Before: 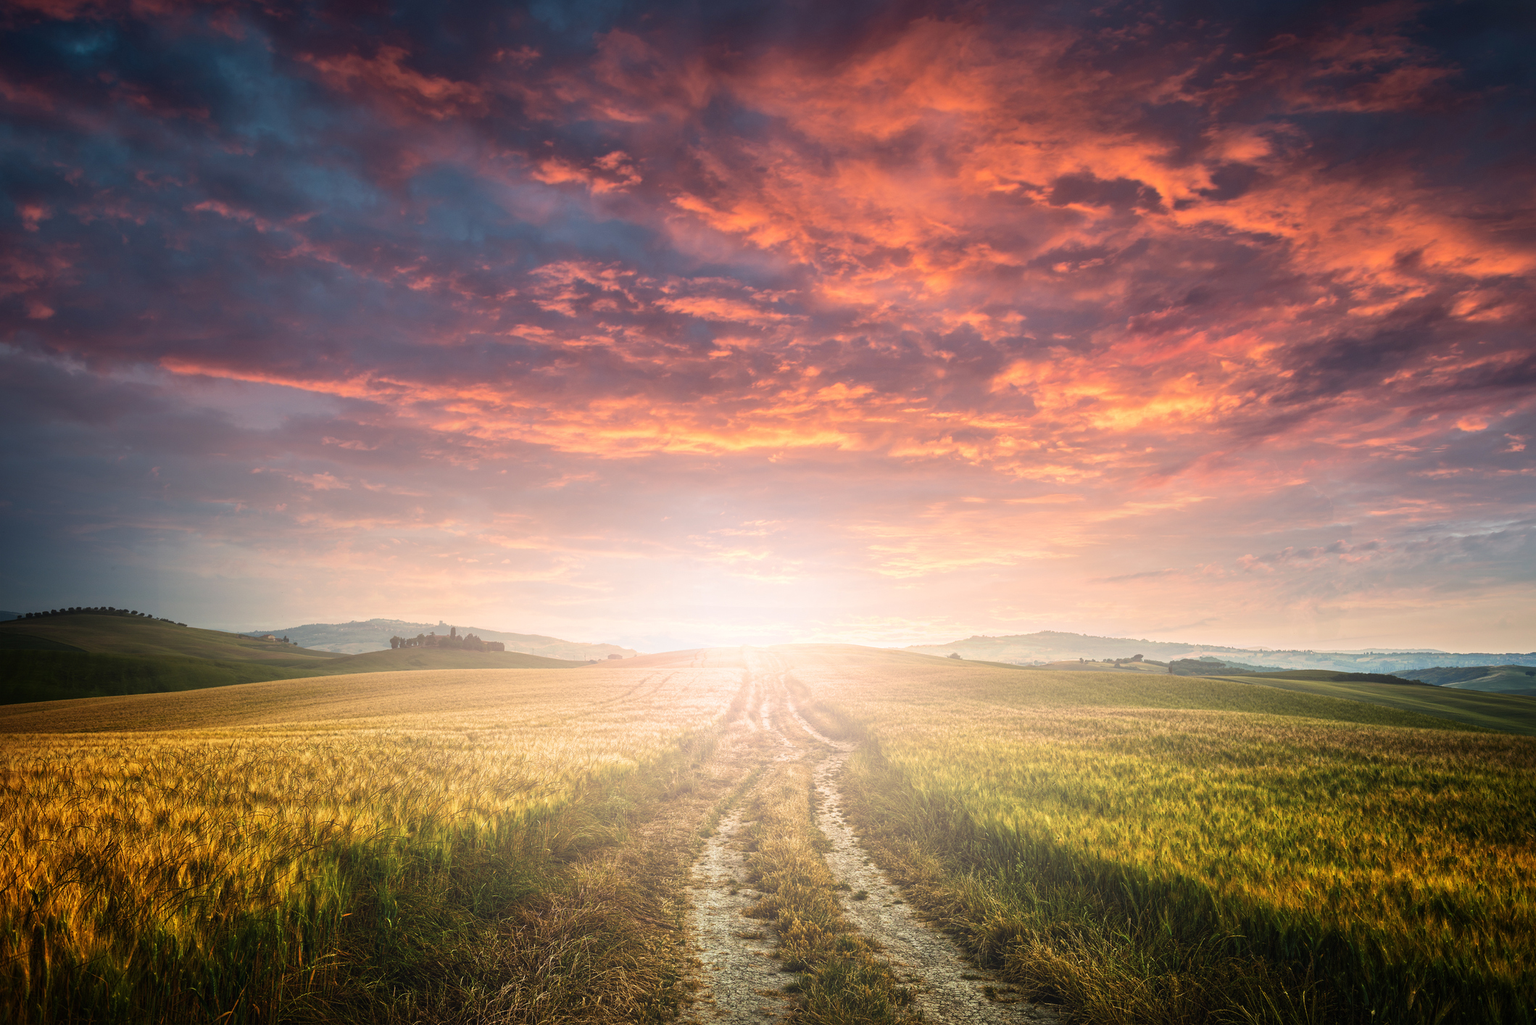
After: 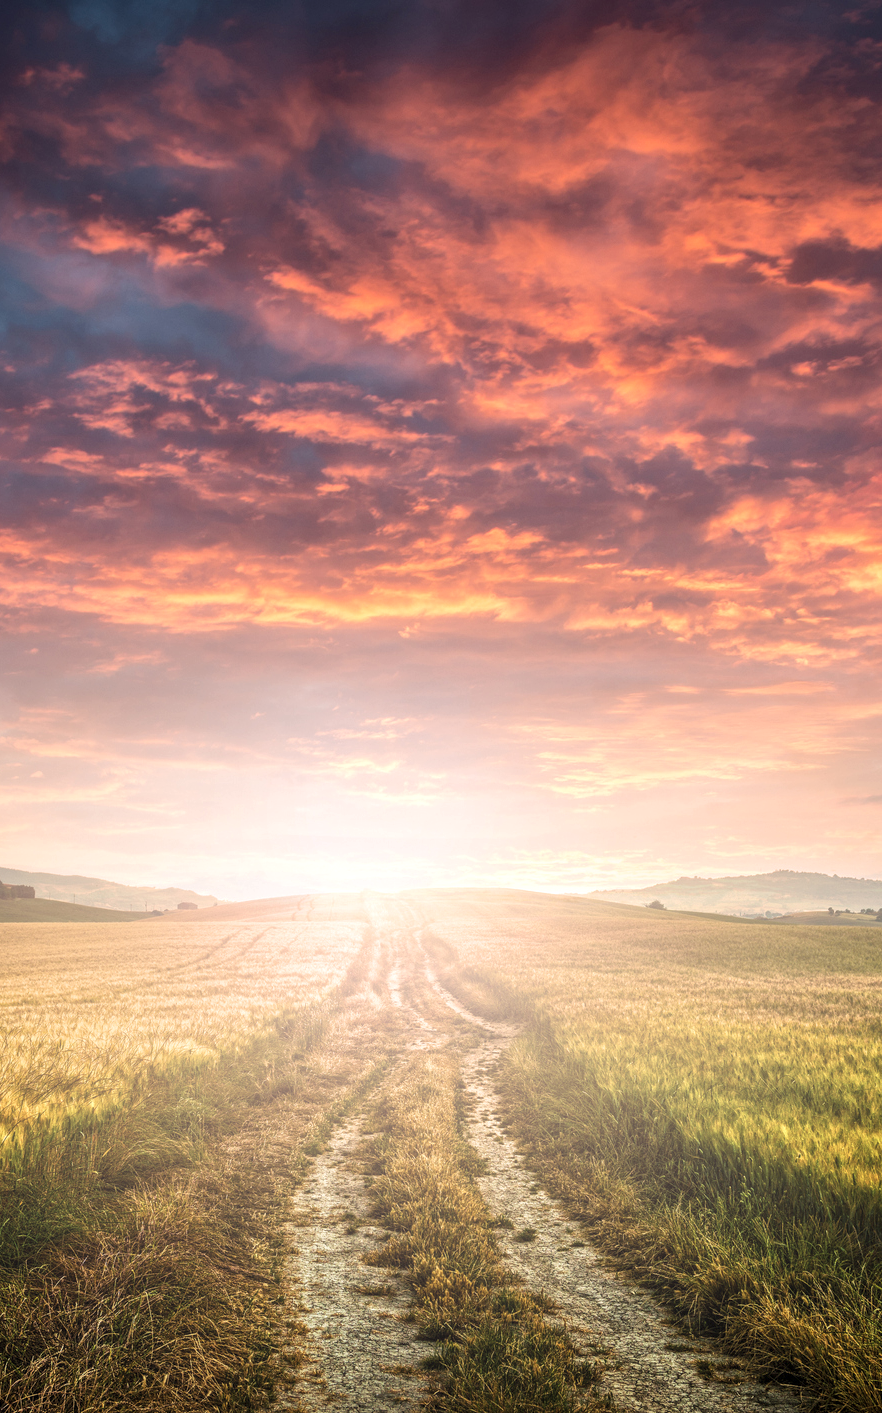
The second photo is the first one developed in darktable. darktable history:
crop: left 31.229%, right 27.105%
local contrast: detail 130%
